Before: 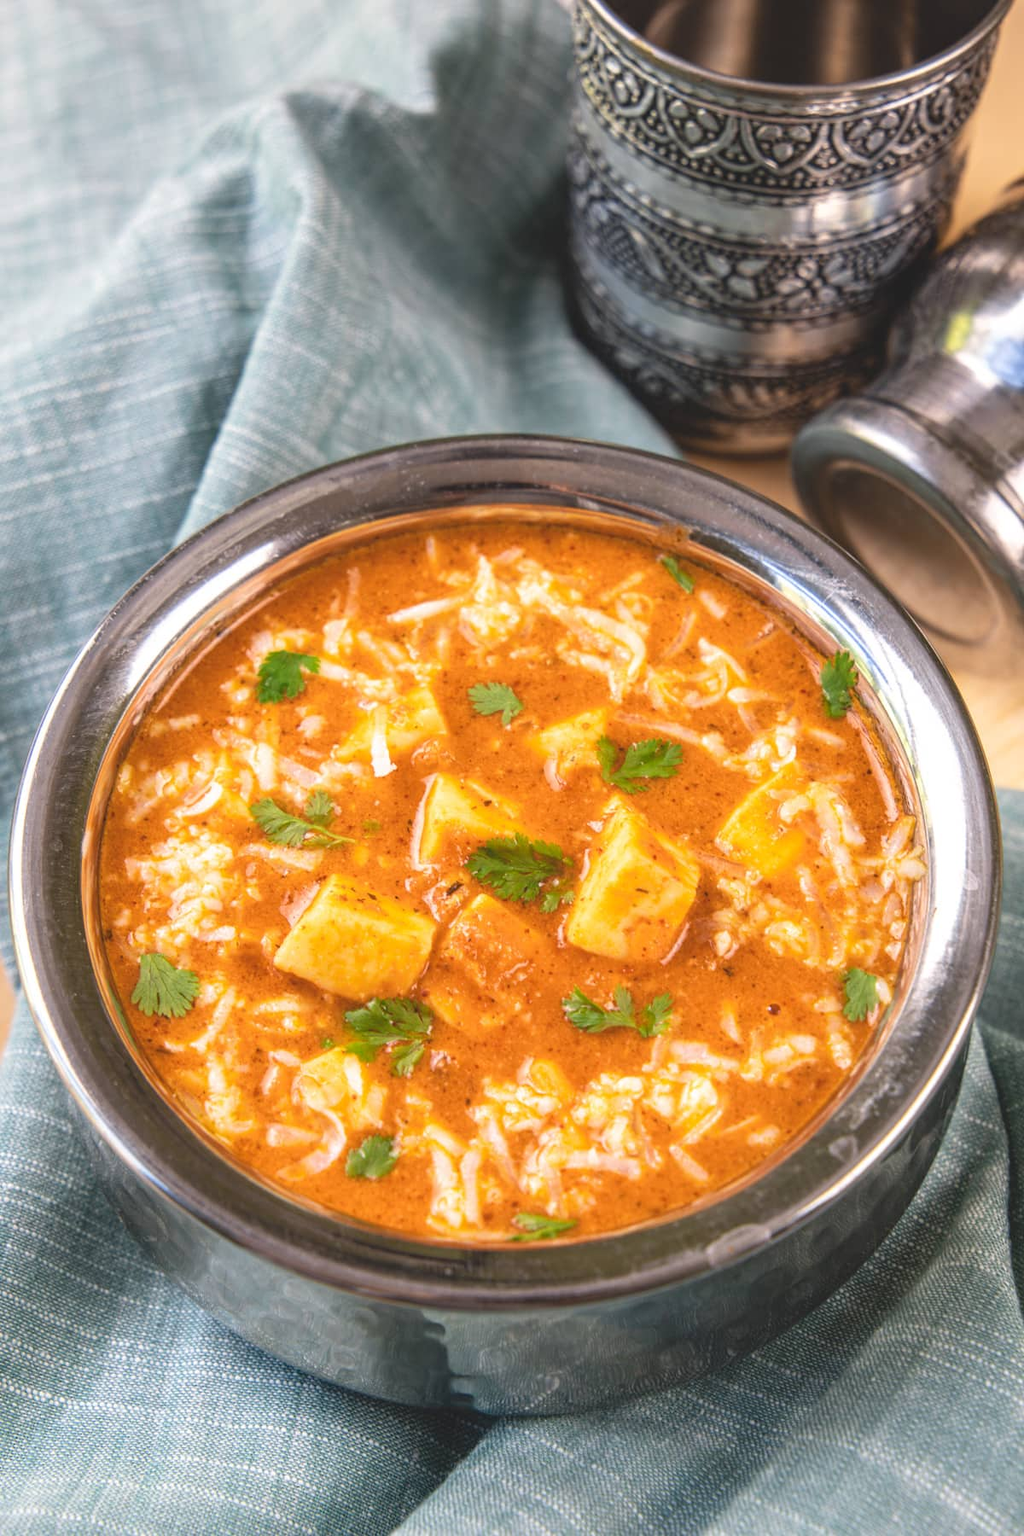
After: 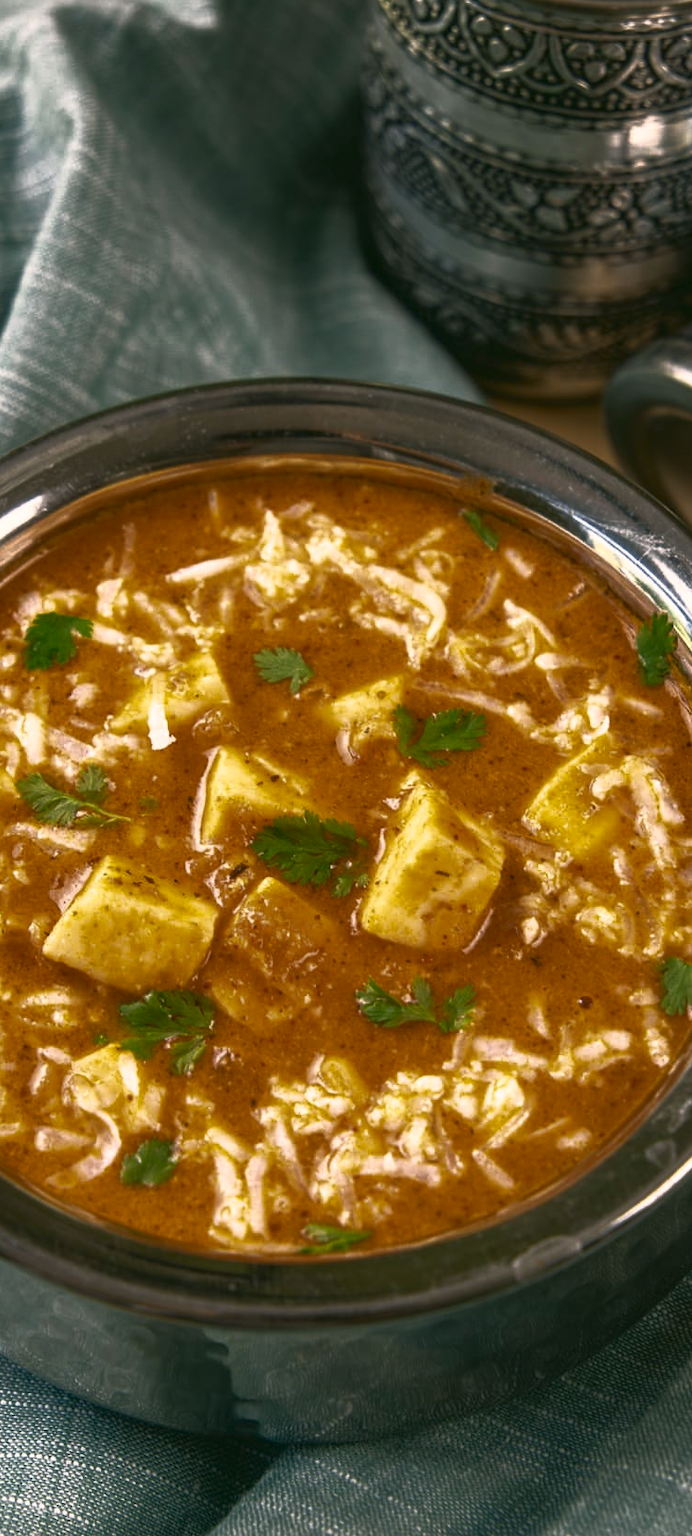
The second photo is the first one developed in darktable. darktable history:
crop and rotate: left 22.918%, top 5.629%, right 14.711%, bottom 2.247%
base curve: curves: ch0 [(0, 0) (0.564, 0.291) (0.802, 0.731) (1, 1)]
color correction: highlights a* 4.02, highlights b* 4.98, shadows a* -7.55, shadows b* 4.98
exposure: exposure -0.01 EV, compensate highlight preservation false
contrast brightness saturation: contrast 0.14
